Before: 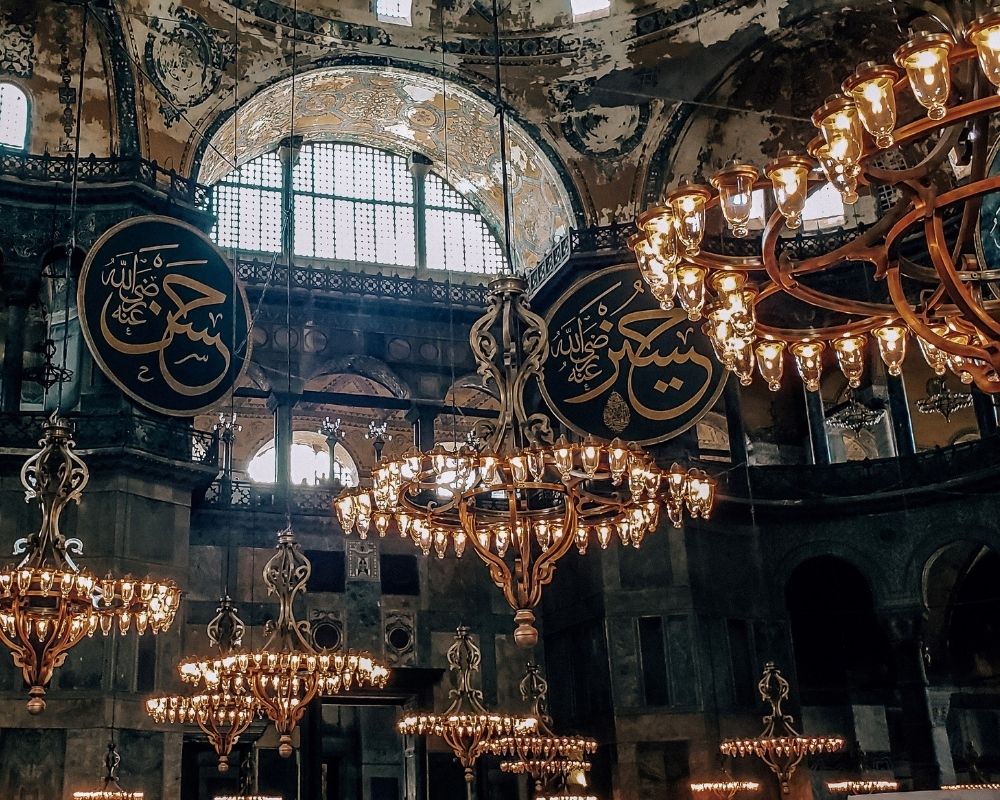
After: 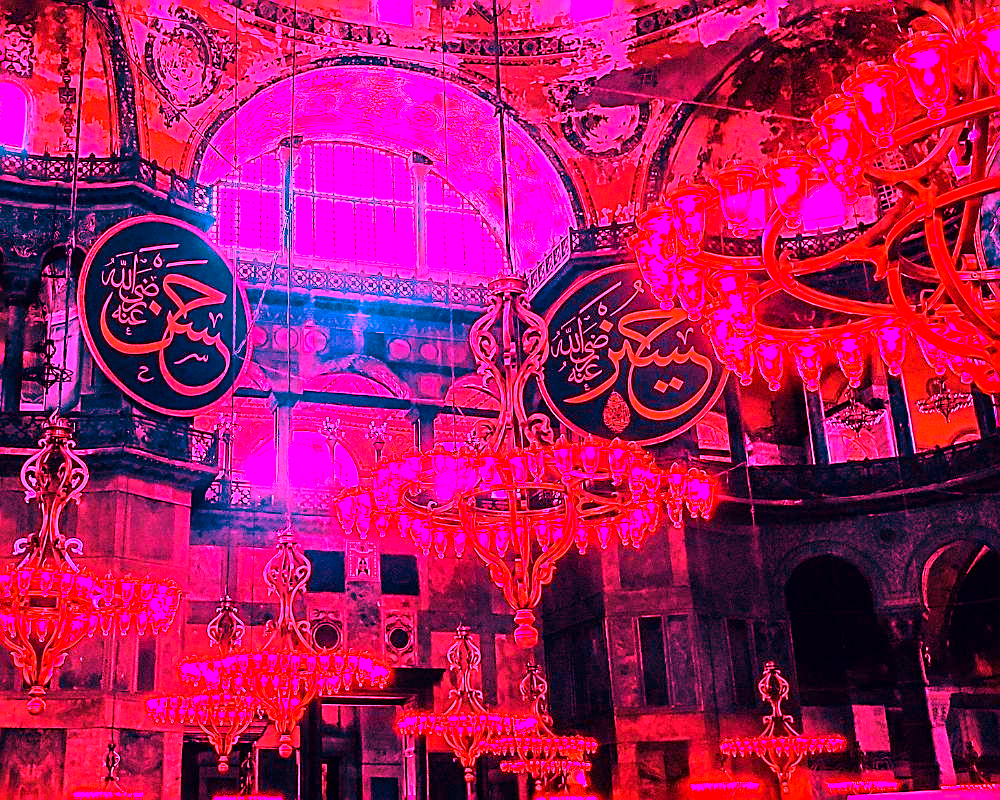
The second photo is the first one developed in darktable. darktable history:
color zones: curves: ch0 [(0.254, 0.492) (0.724, 0.62)]; ch1 [(0.25, 0.528) (0.719, 0.796)]; ch2 [(0, 0.472) (0.25, 0.5) (0.73, 0.184)]
exposure: exposure 0.078 EV, compensate highlight preservation false
sharpen: amount 0.2
white balance: red 4.26, blue 1.802
